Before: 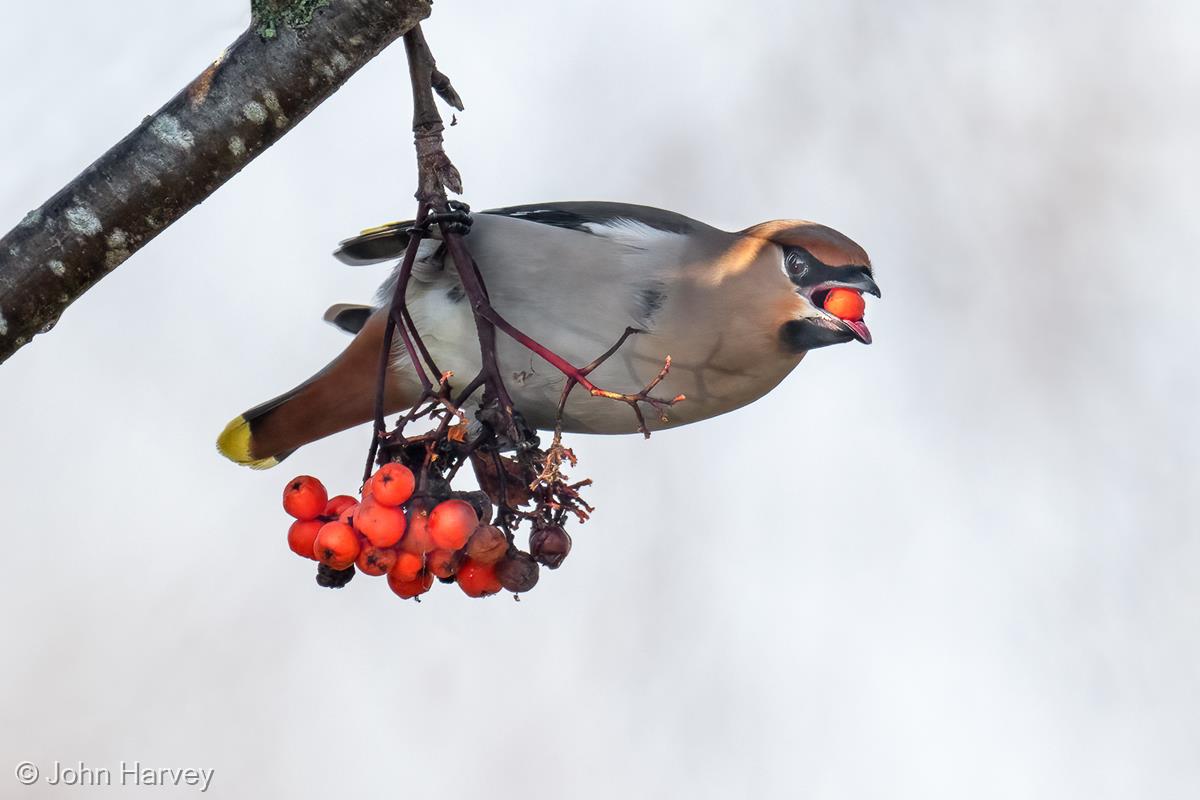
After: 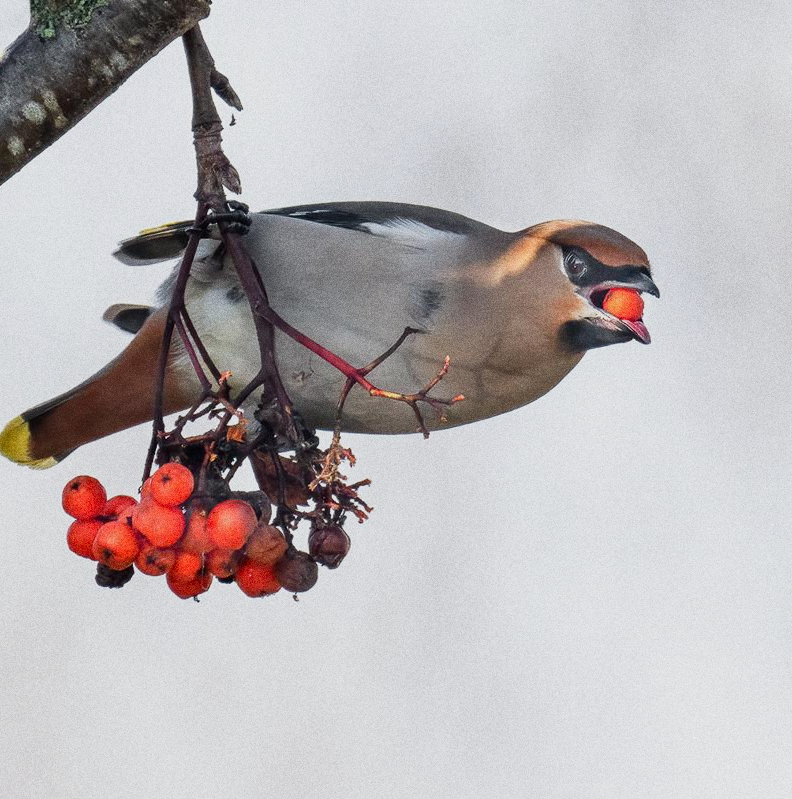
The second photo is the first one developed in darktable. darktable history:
grain: coarseness 0.09 ISO, strength 40%
crop and rotate: left 18.442%, right 15.508%
sigmoid: contrast 1.22, skew 0.65
